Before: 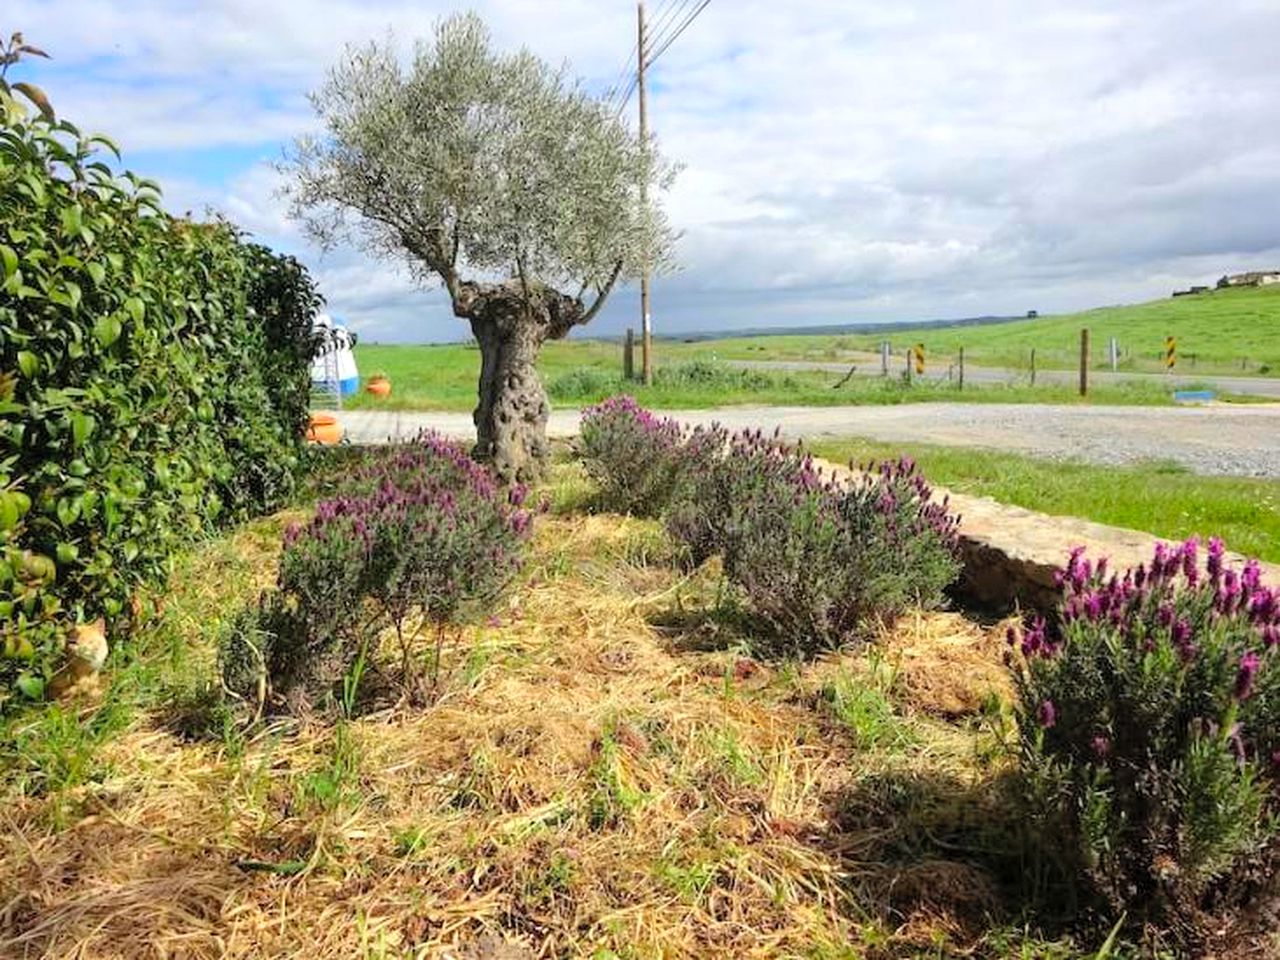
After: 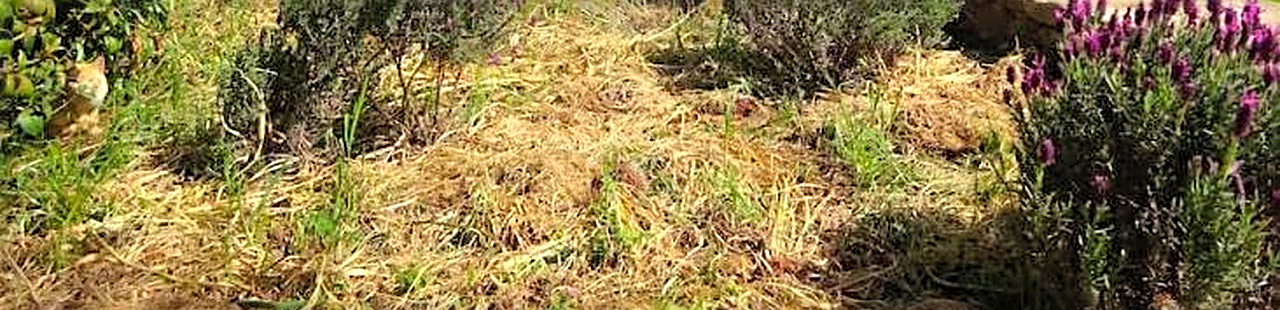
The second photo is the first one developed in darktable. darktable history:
sharpen: radius 3.097
tone equalizer: on, module defaults
crop and rotate: top 58.551%, bottom 9.067%
